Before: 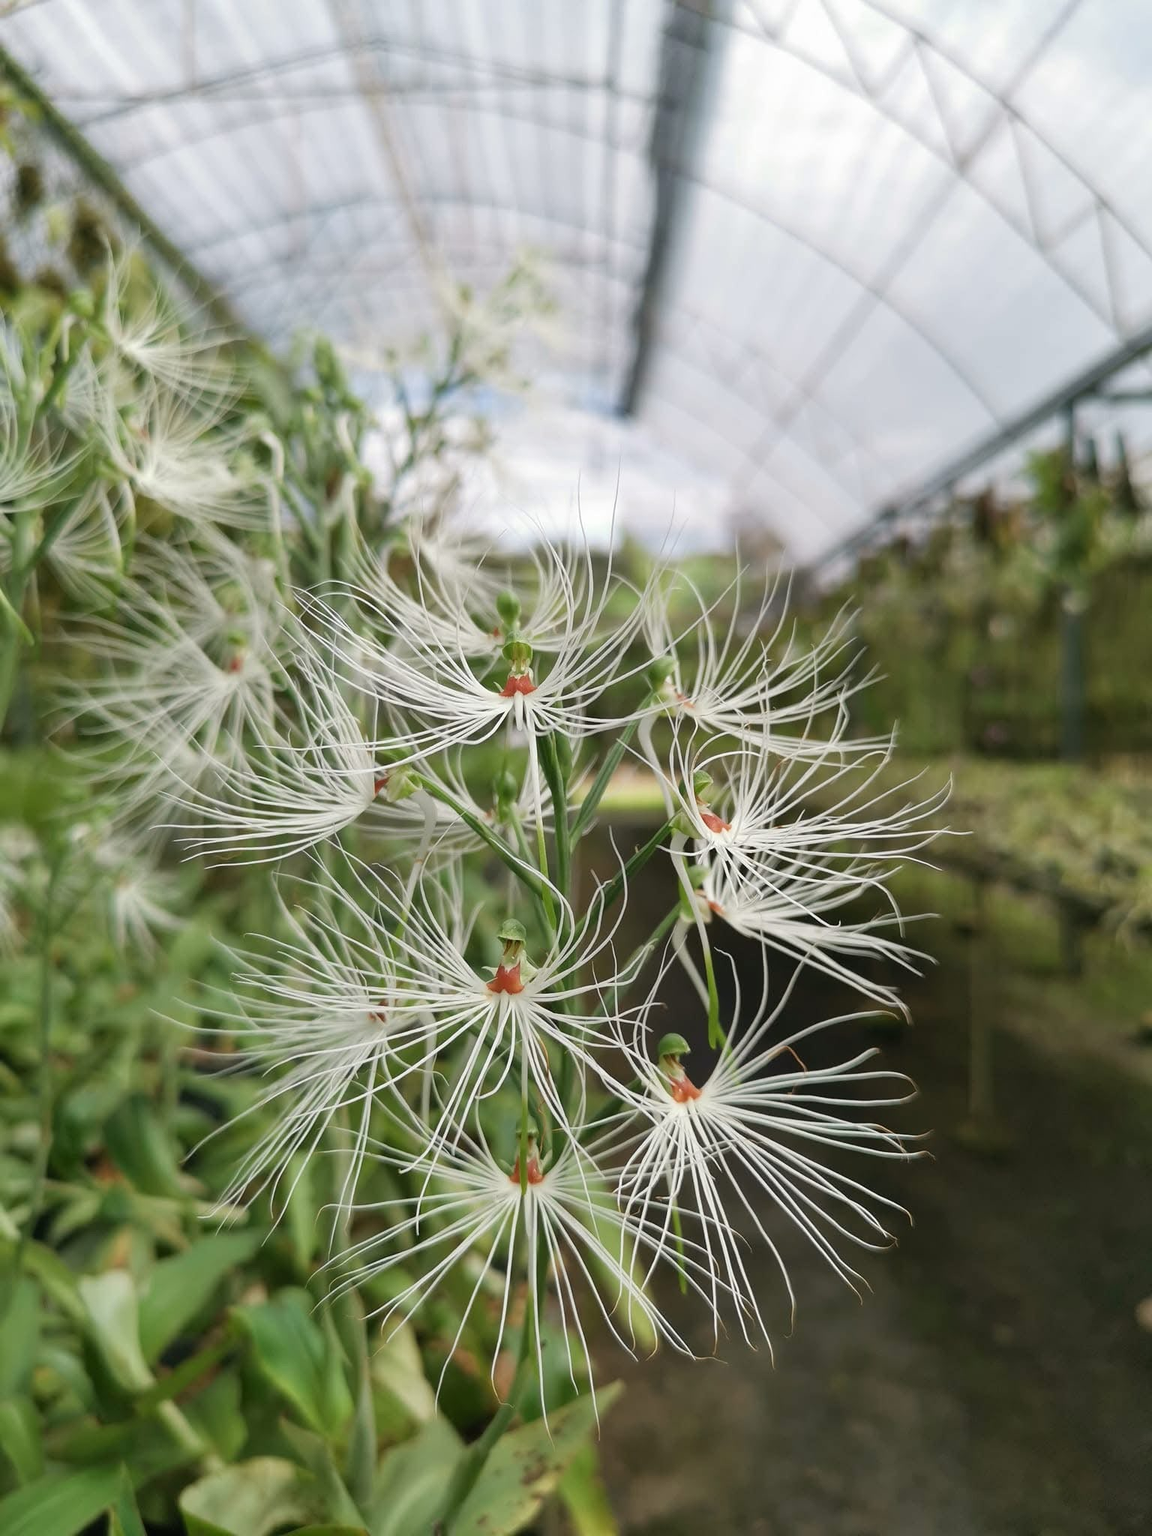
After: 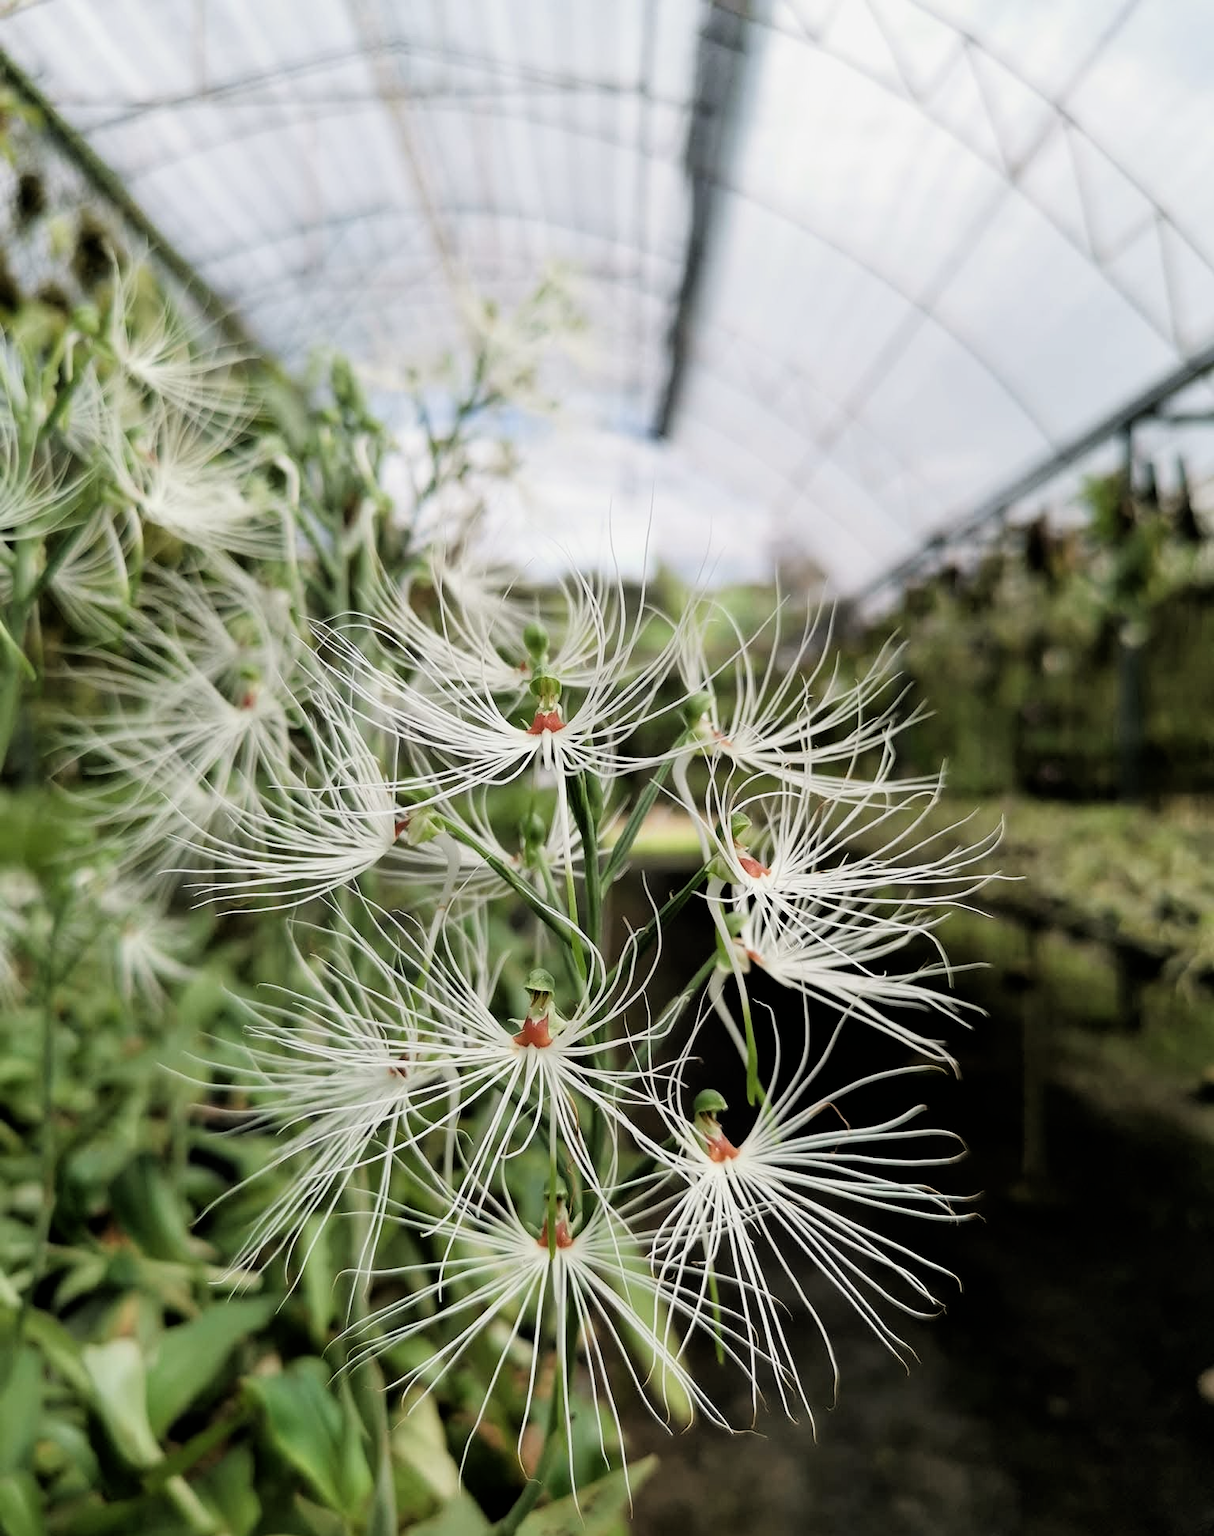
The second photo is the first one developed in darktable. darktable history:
filmic rgb: black relative exposure -4 EV, white relative exposure 3 EV, hardness 3.02, contrast 1.4
crop and rotate: top 0%, bottom 5.097%
